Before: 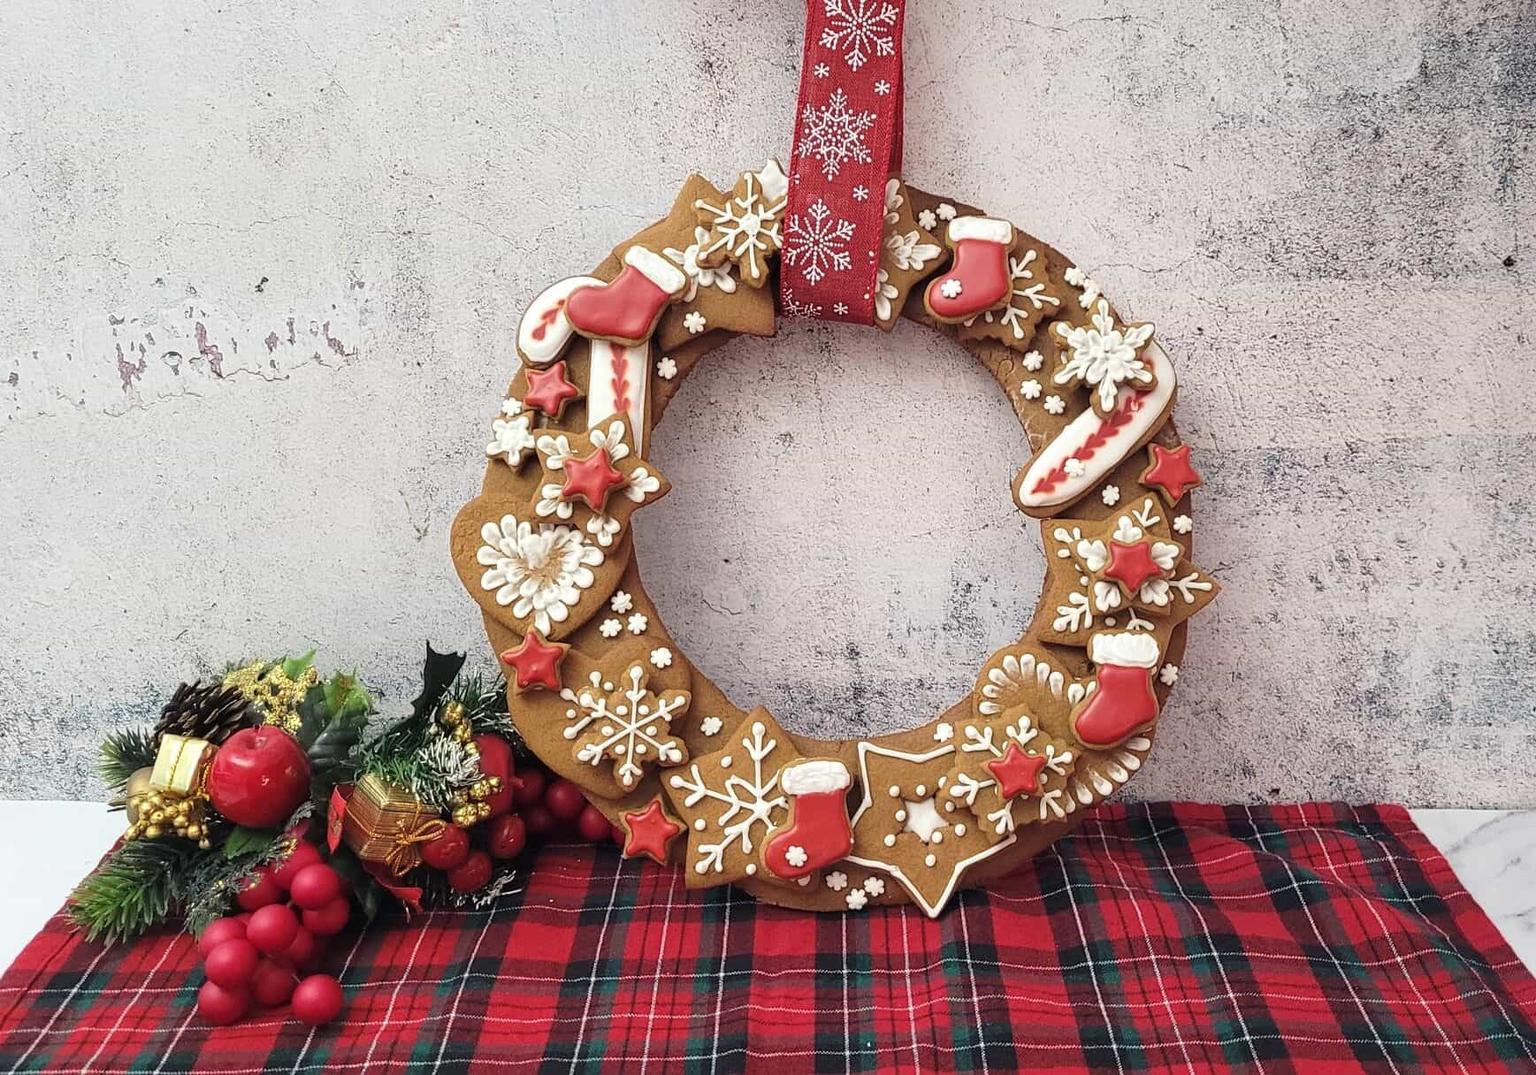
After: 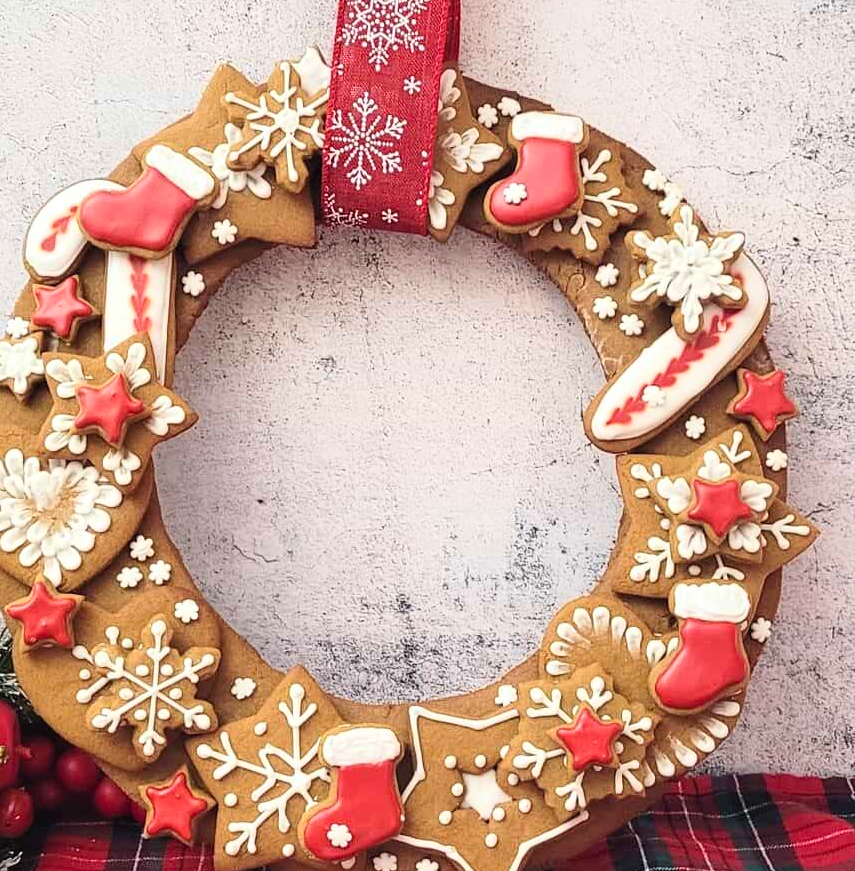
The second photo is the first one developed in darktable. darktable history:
crop: left 32.345%, top 10.953%, right 18.399%, bottom 17.343%
color balance rgb: perceptual saturation grading › global saturation 0.251%
contrast brightness saturation: contrast 0.197, brightness 0.163, saturation 0.221
